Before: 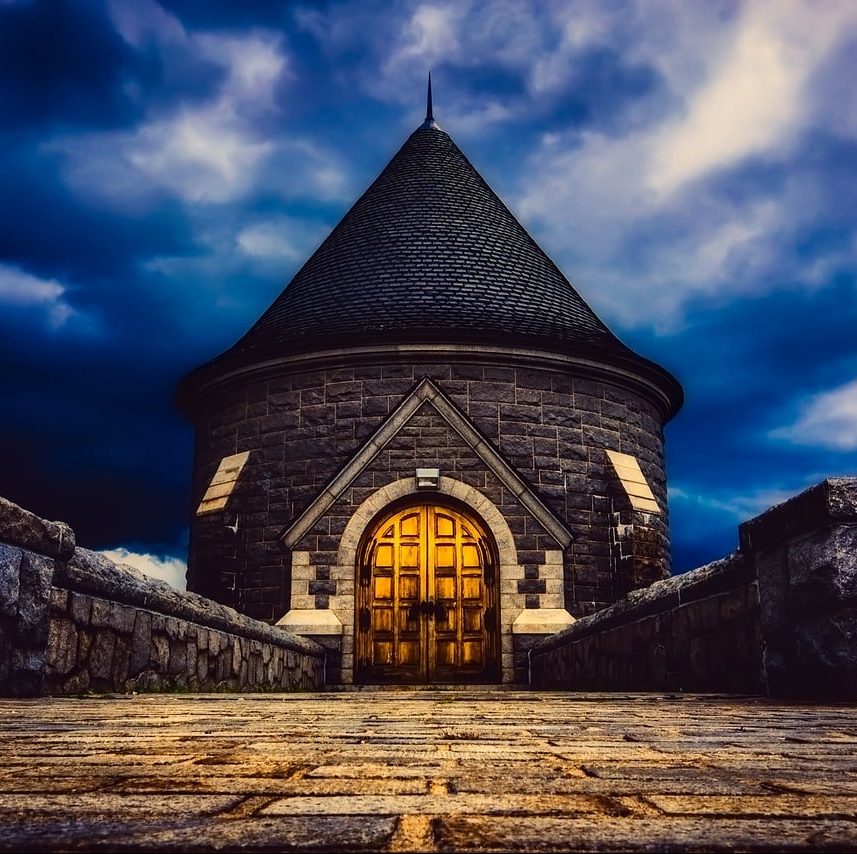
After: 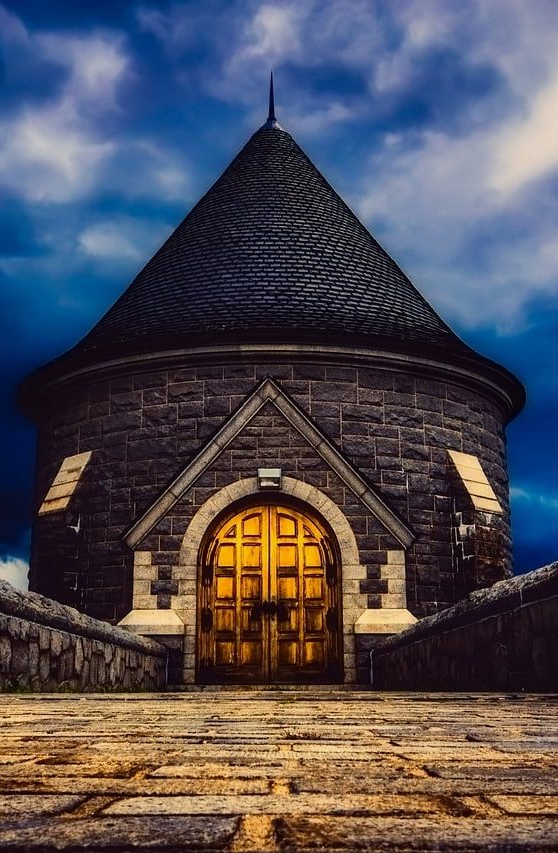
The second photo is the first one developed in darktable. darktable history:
crop and rotate: left 18.463%, right 16.373%
exposure: exposure -0.072 EV, compensate exposure bias true, compensate highlight preservation false
